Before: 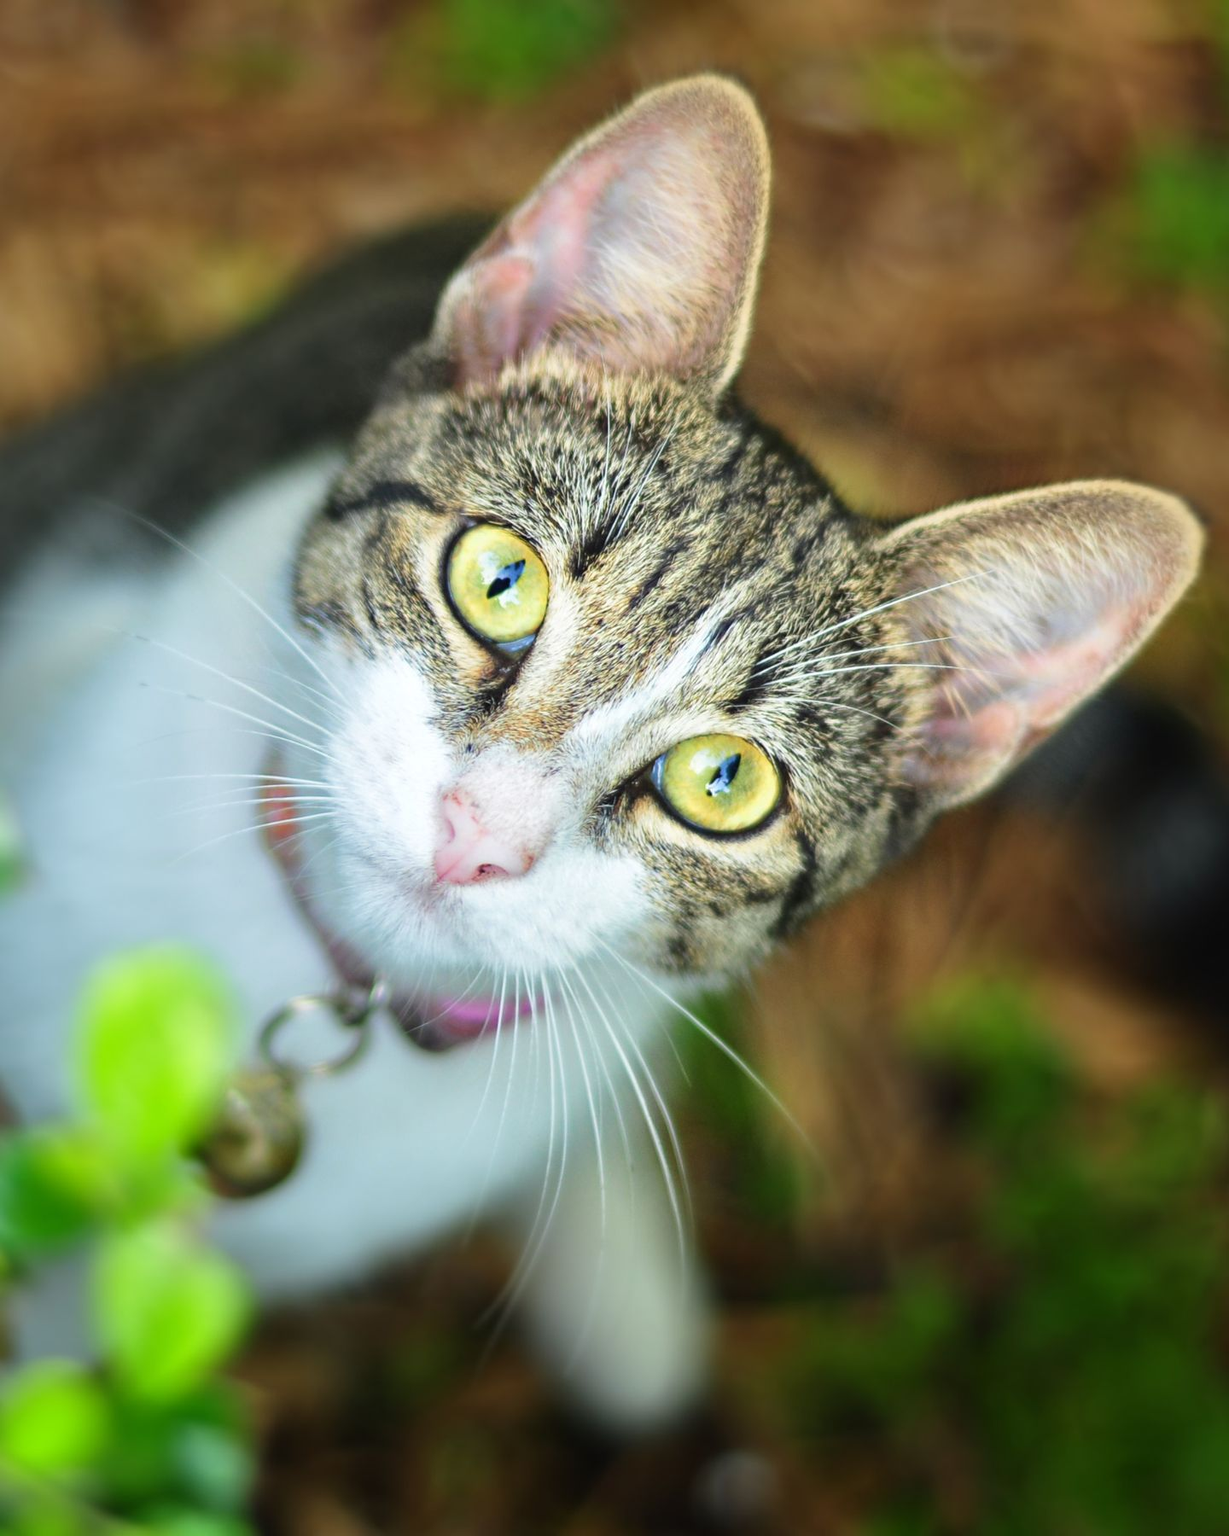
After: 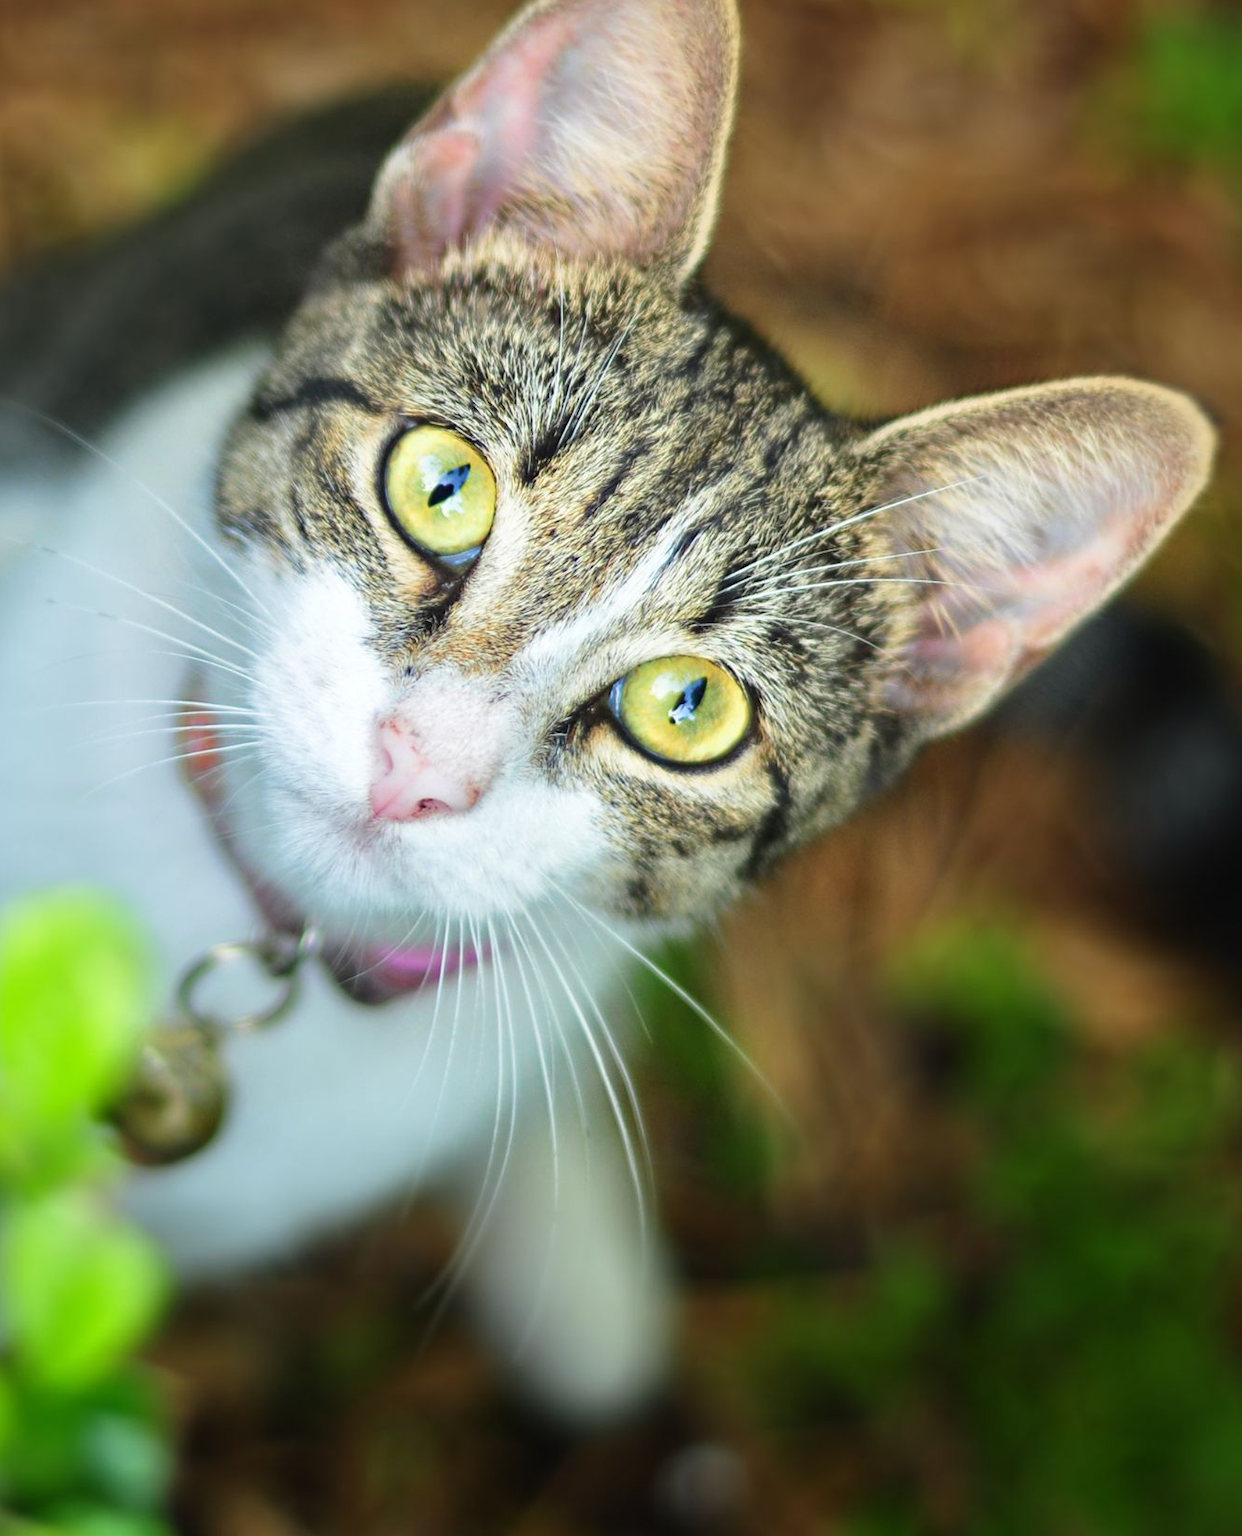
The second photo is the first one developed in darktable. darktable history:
crop and rotate: left 7.968%, top 8.995%
